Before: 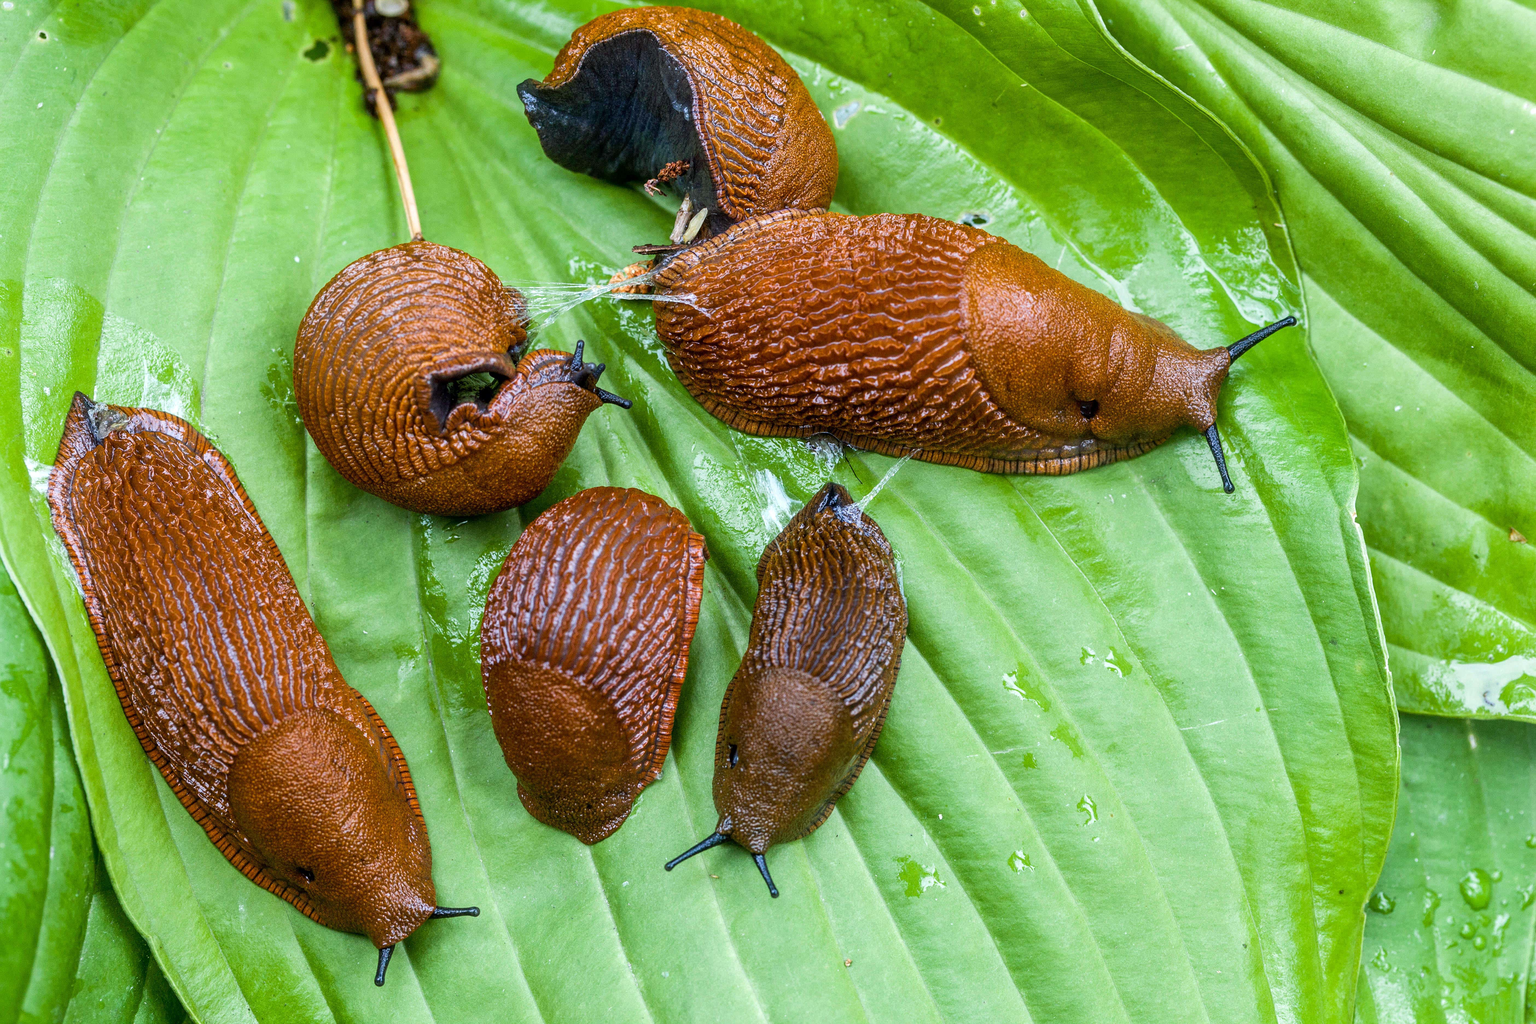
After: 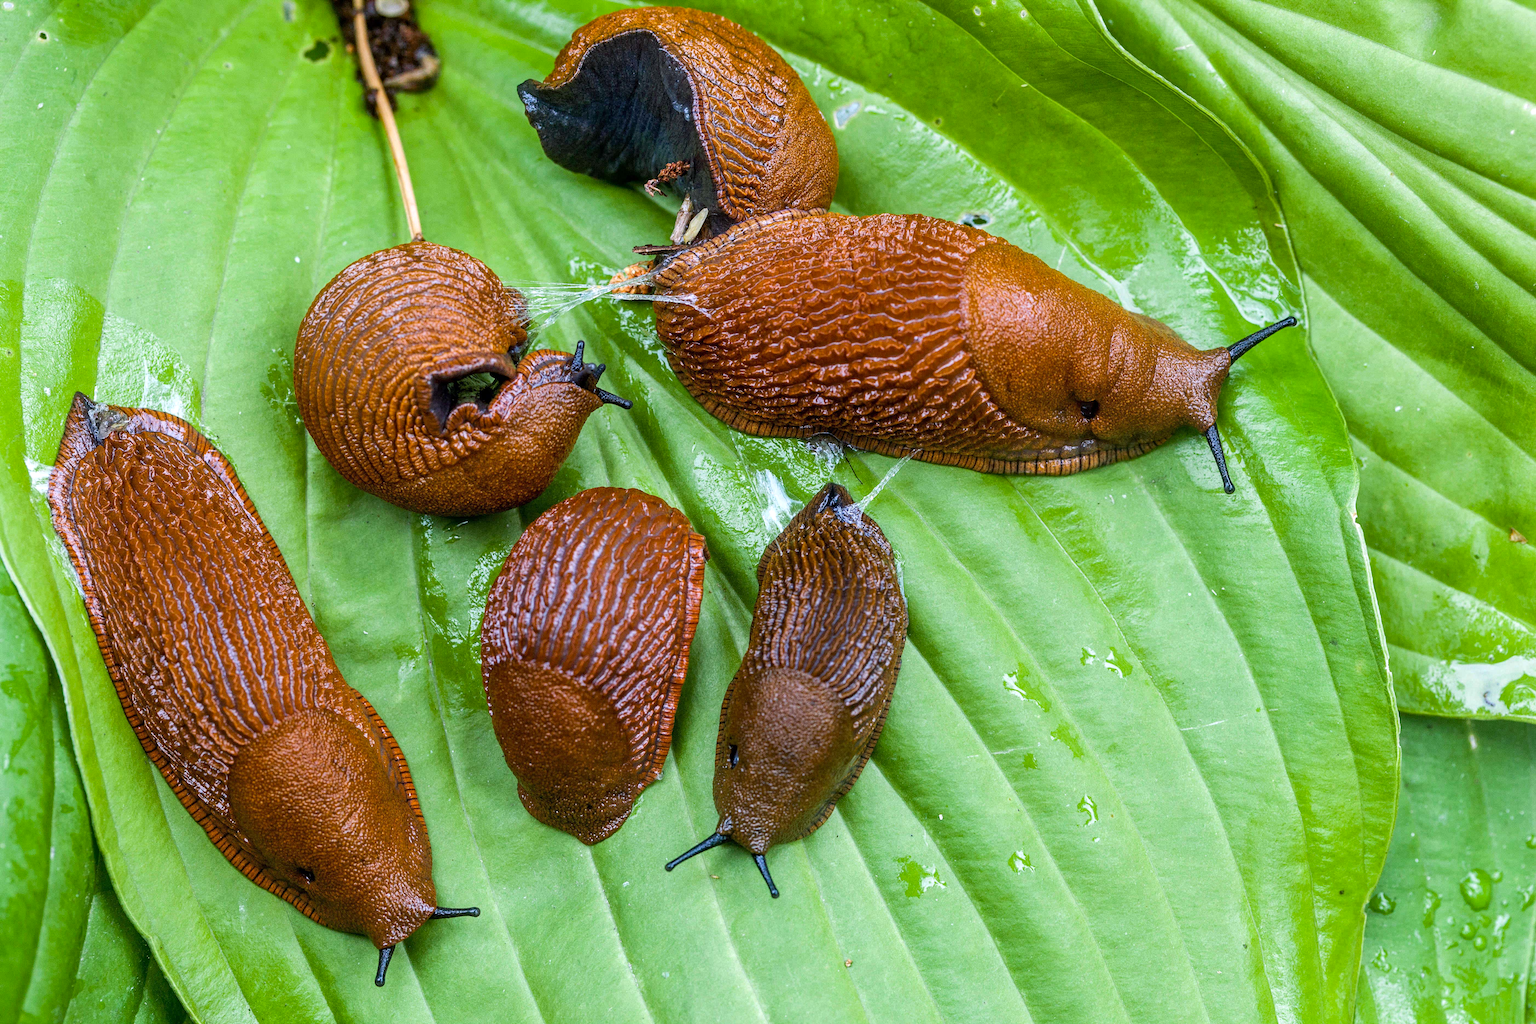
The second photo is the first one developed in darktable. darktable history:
haze removal: adaptive false
white balance: red 1.009, blue 1.027
